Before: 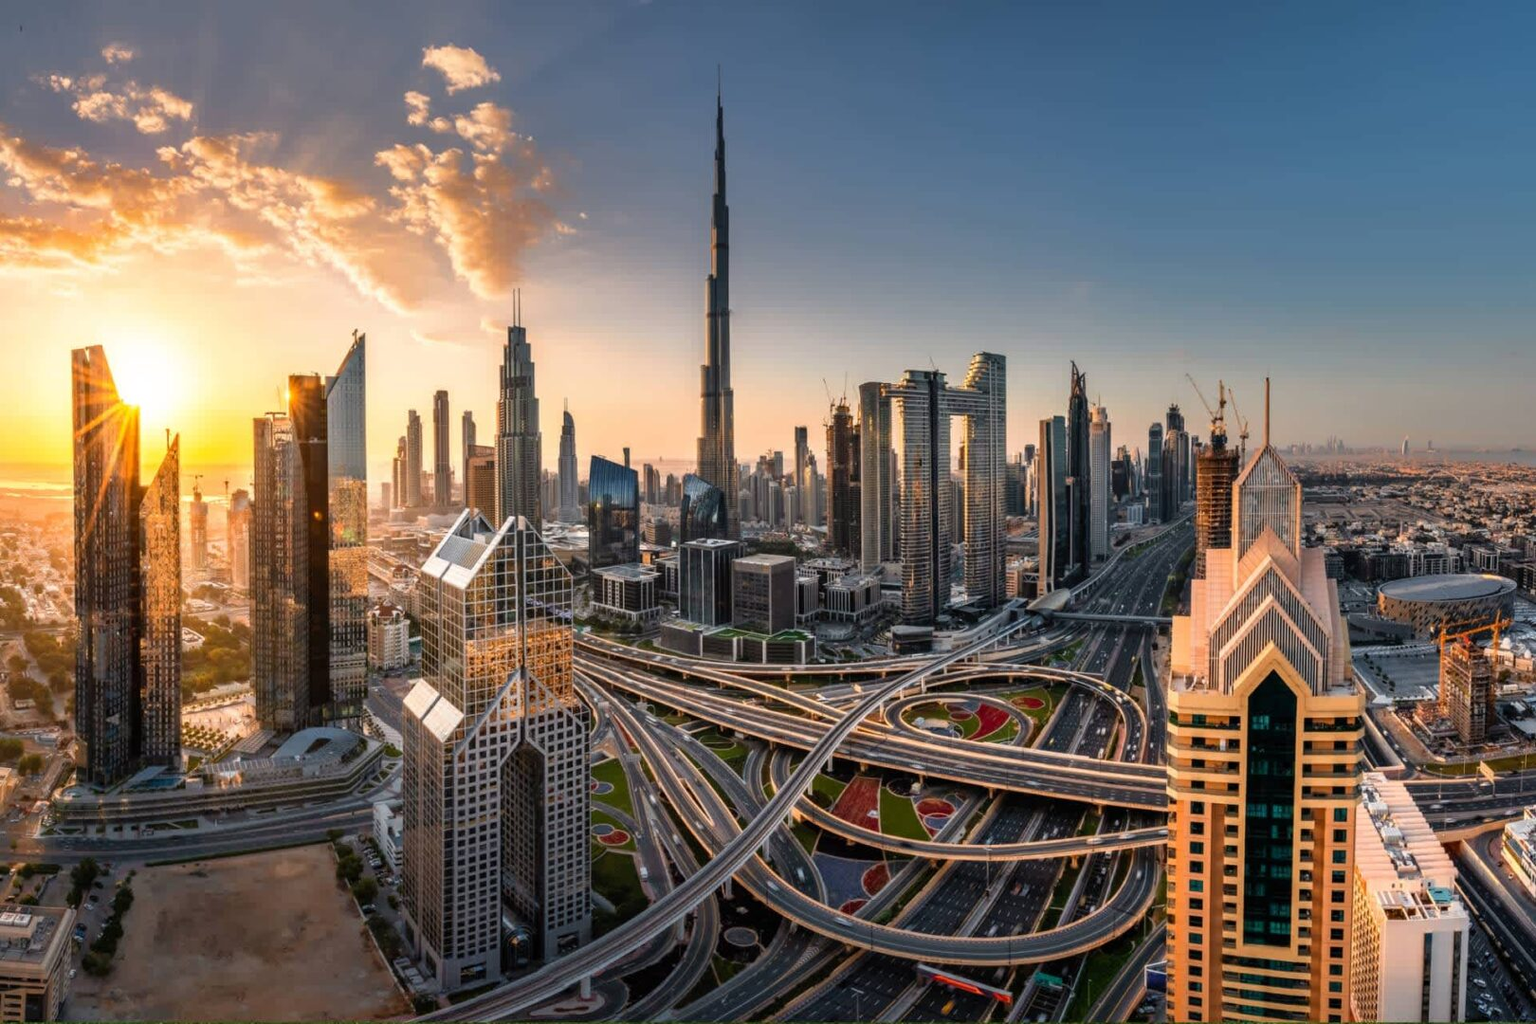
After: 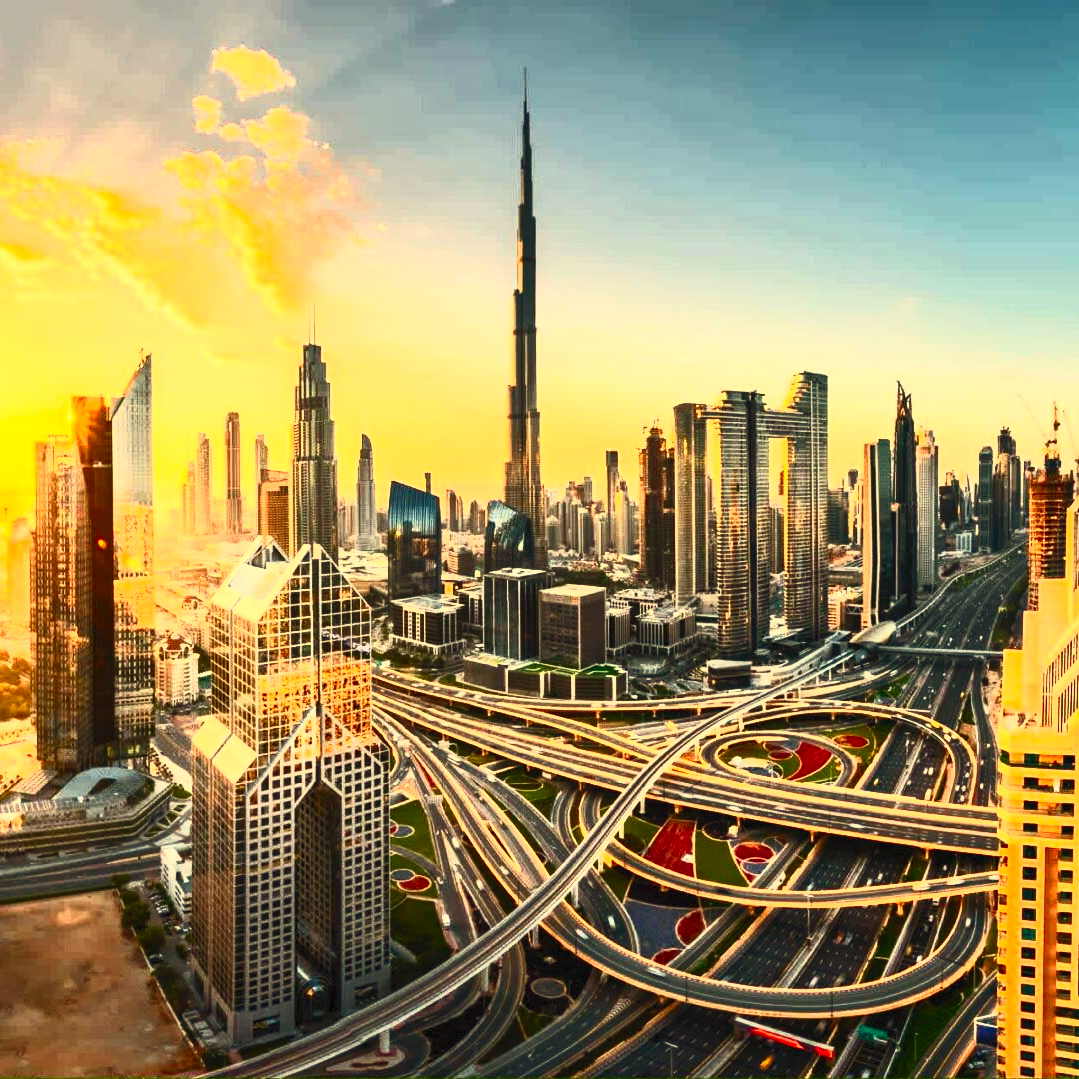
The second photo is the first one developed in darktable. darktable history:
crop and rotate: left 14.385%, right 18.948%
exposure: exposure 0.3 EV, compensate highlight preservation false
contrast brightness saturation: contrast 0.83, brightness 0.59, saturation 0.59
white balance: red 1.08, blue 0.791
